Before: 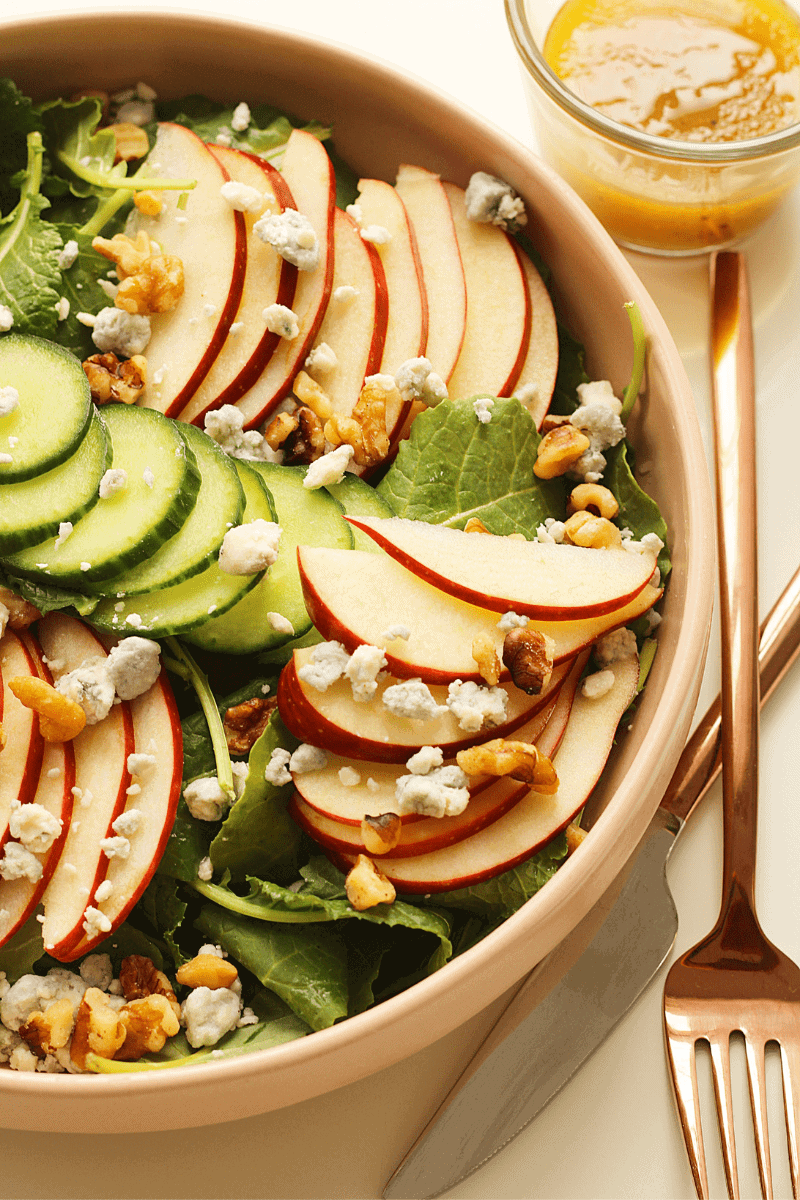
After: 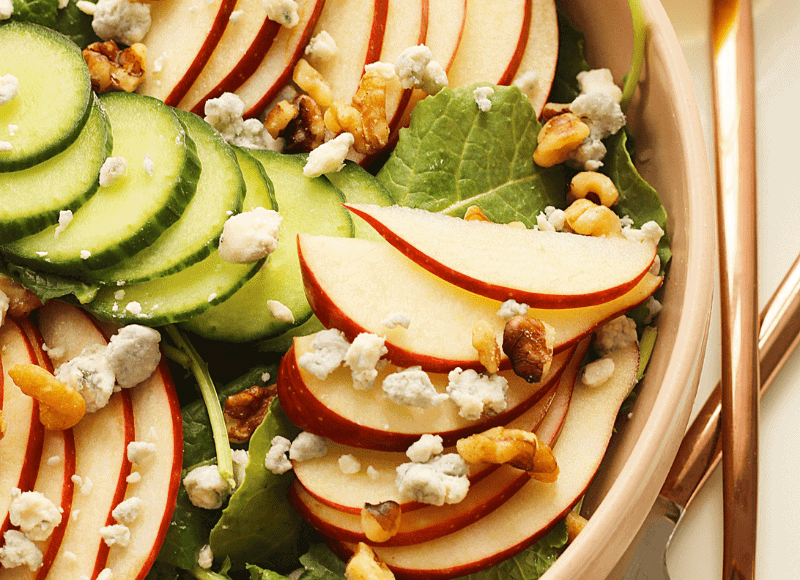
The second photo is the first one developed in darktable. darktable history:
crop and rotate: top 26.056%, bottom 25.543%
color balance: on, module defaults
